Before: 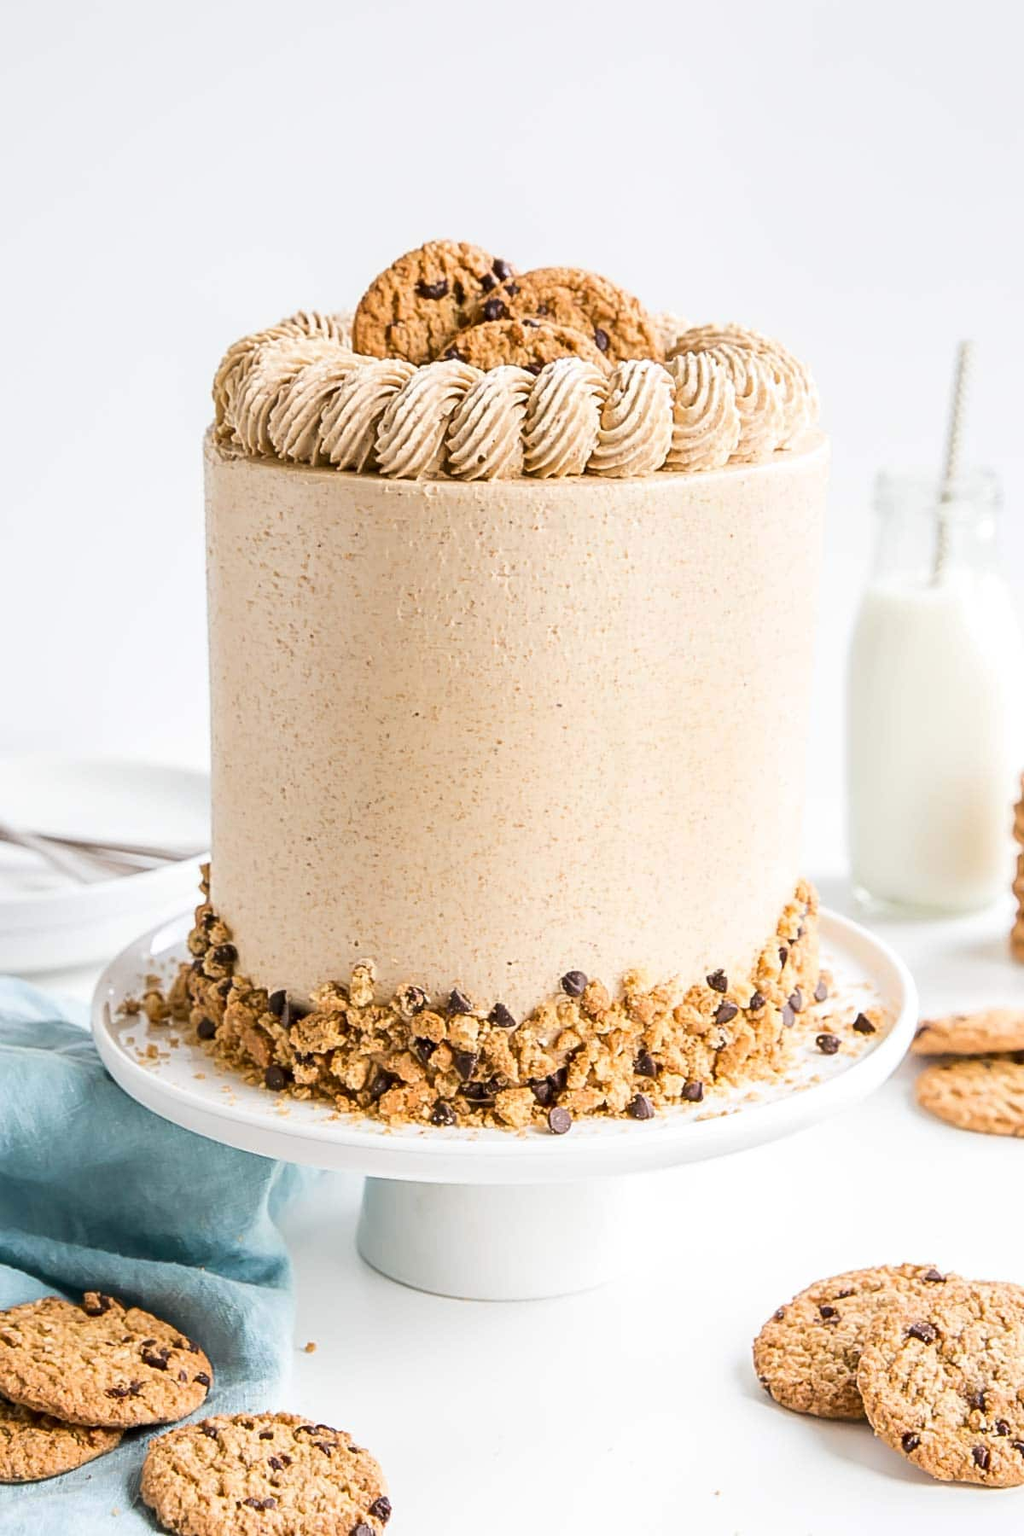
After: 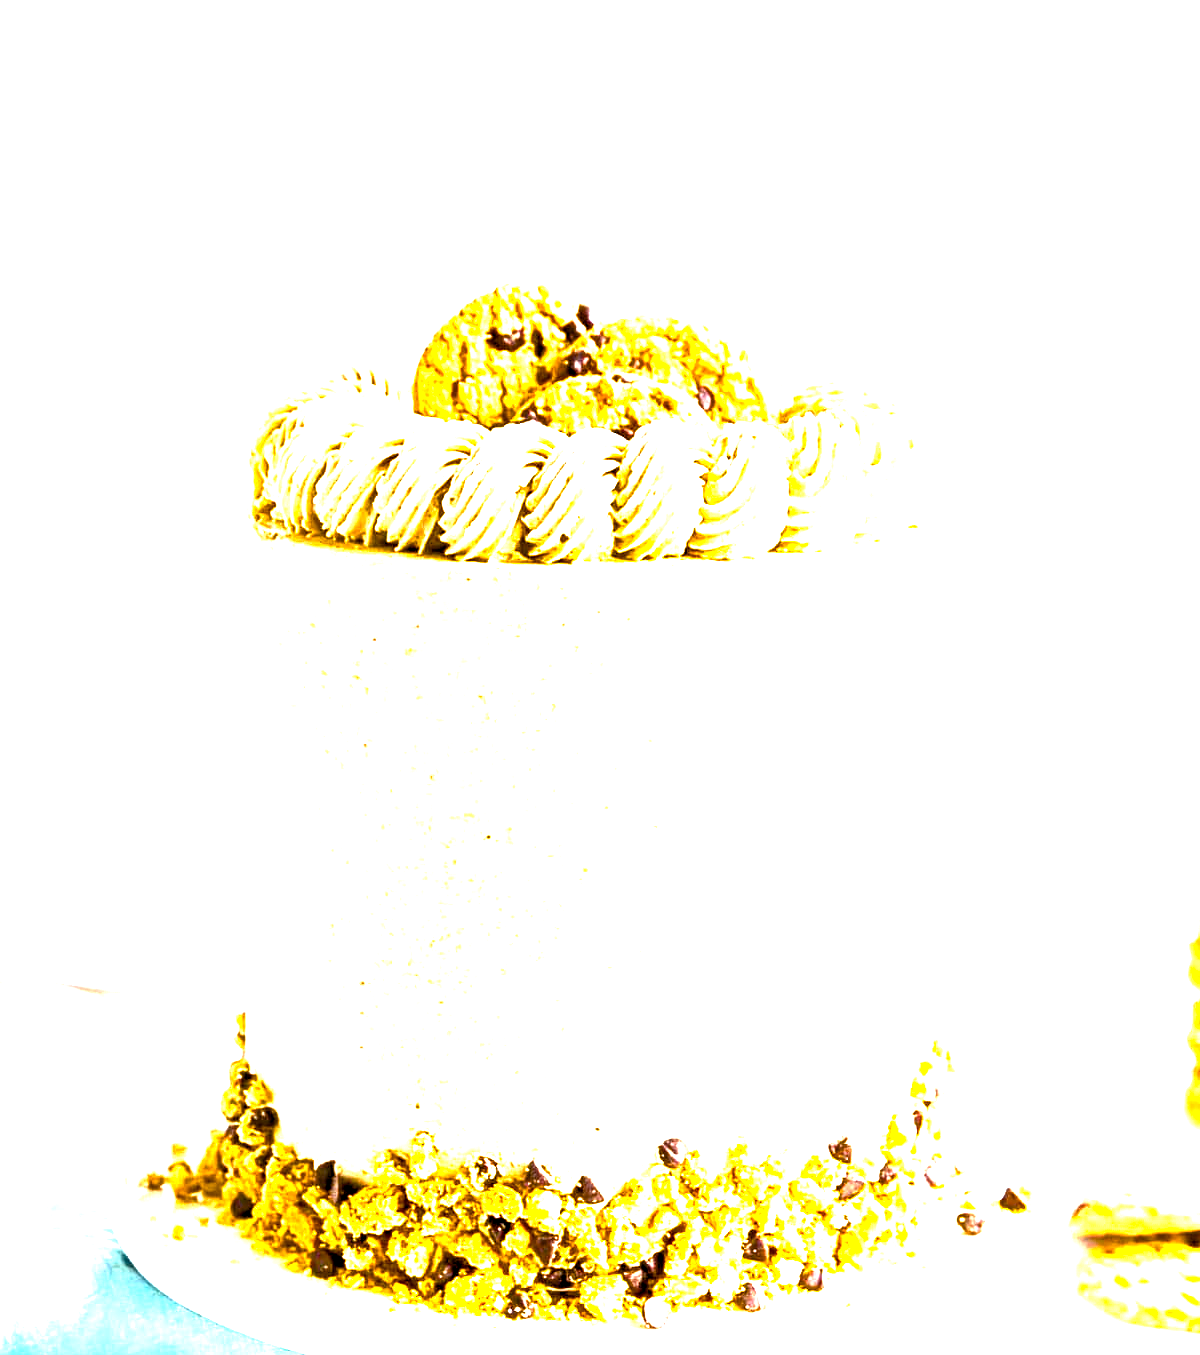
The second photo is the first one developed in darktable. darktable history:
crop: bottom 24.705%
color balance rgb: global offset › luminance -0.47%, linear chroma grading › global chroma 8.696%, perceptual saturation grading › global saturation 20%, perceptual saturation grading › highlights -25.696%, perceptual saturation grading › shadows 49.992%, perceptual brilliance grading › global brilliance 34.331%, perceptual brilliance grading › highlights 50.366%, perceptual brilliance grading › mid-tones 59.803%, perceptual brilliance grading › shadows 34.905%
